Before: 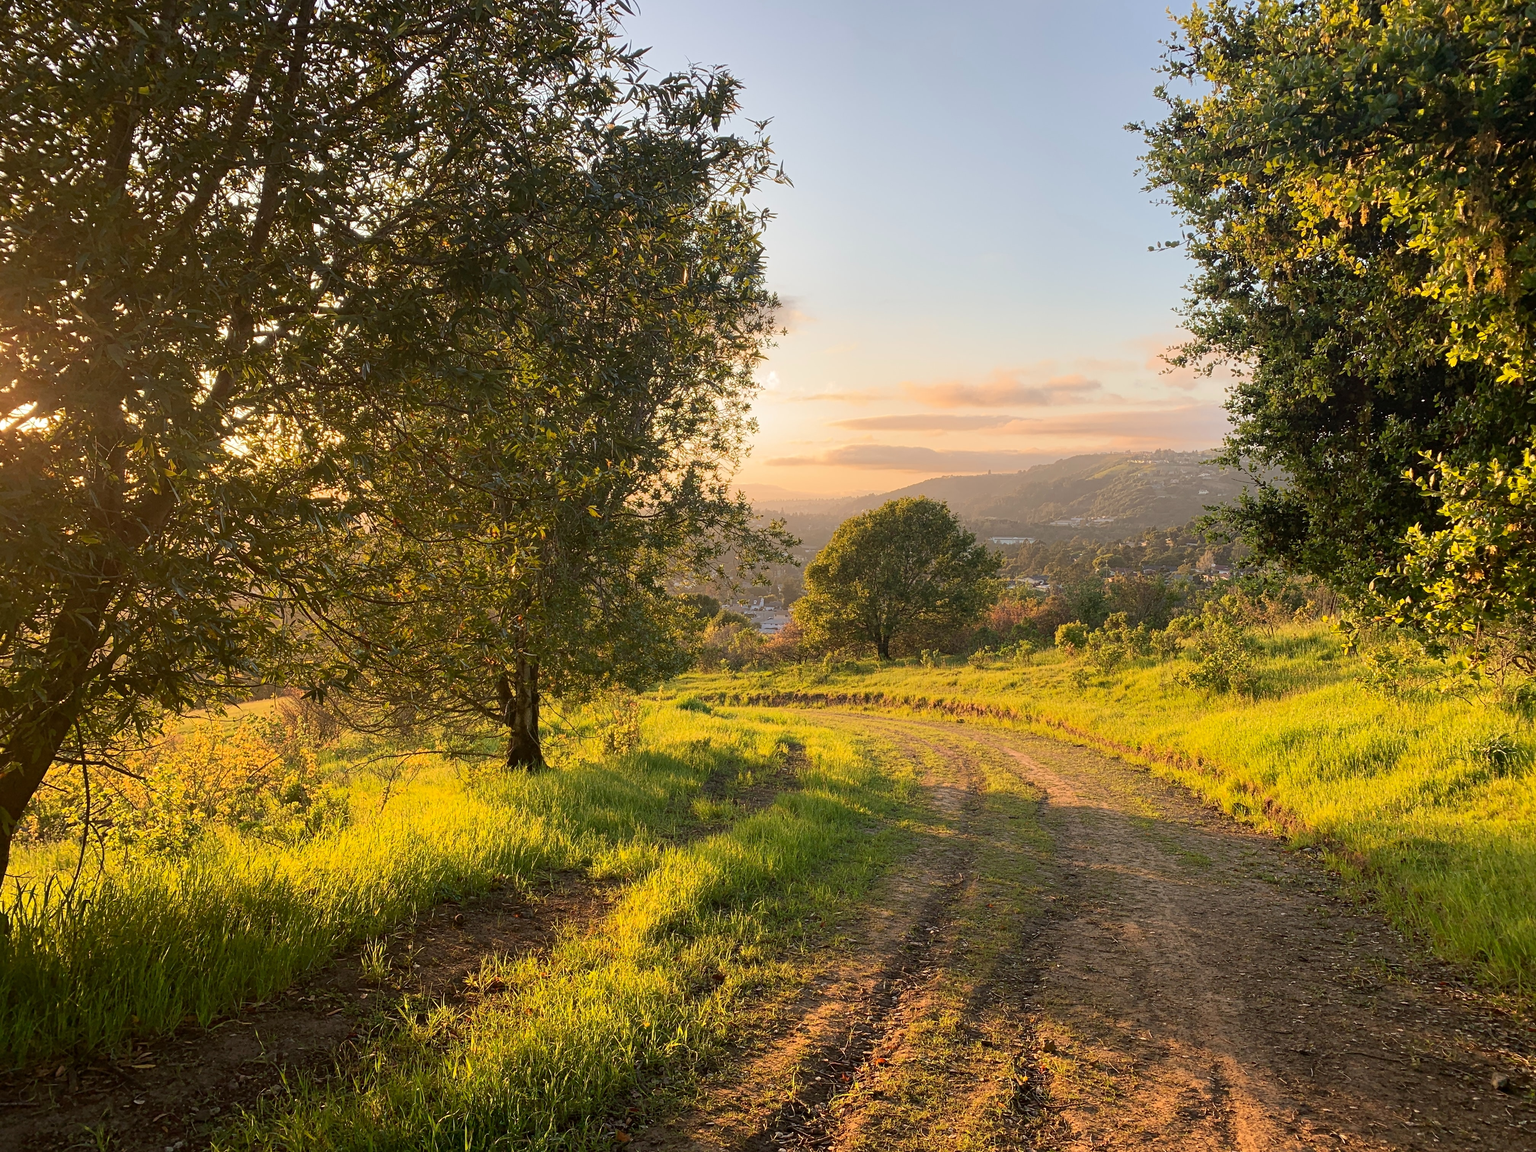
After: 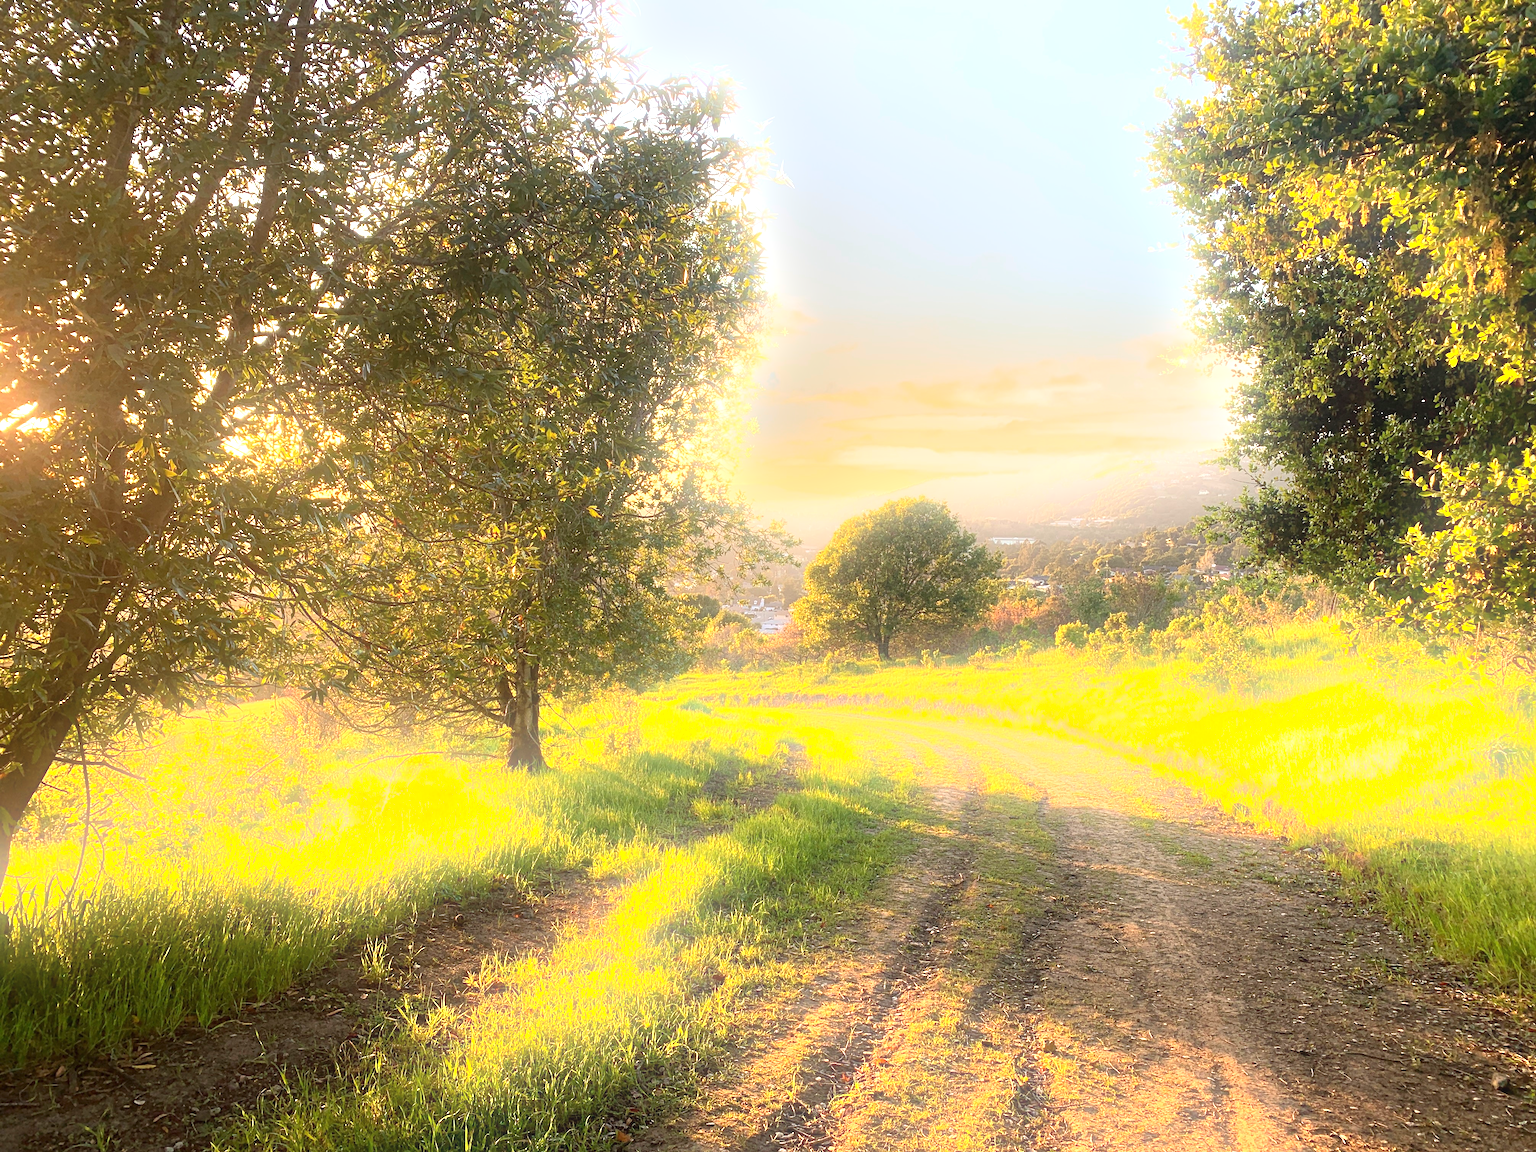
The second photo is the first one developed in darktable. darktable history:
bloom: threshold 82.5%, strength 16.25%
tone equalizer: on, module defaults
exposure: black level correction 0, exposure 1.2 EV, compensate highlight preservation false
